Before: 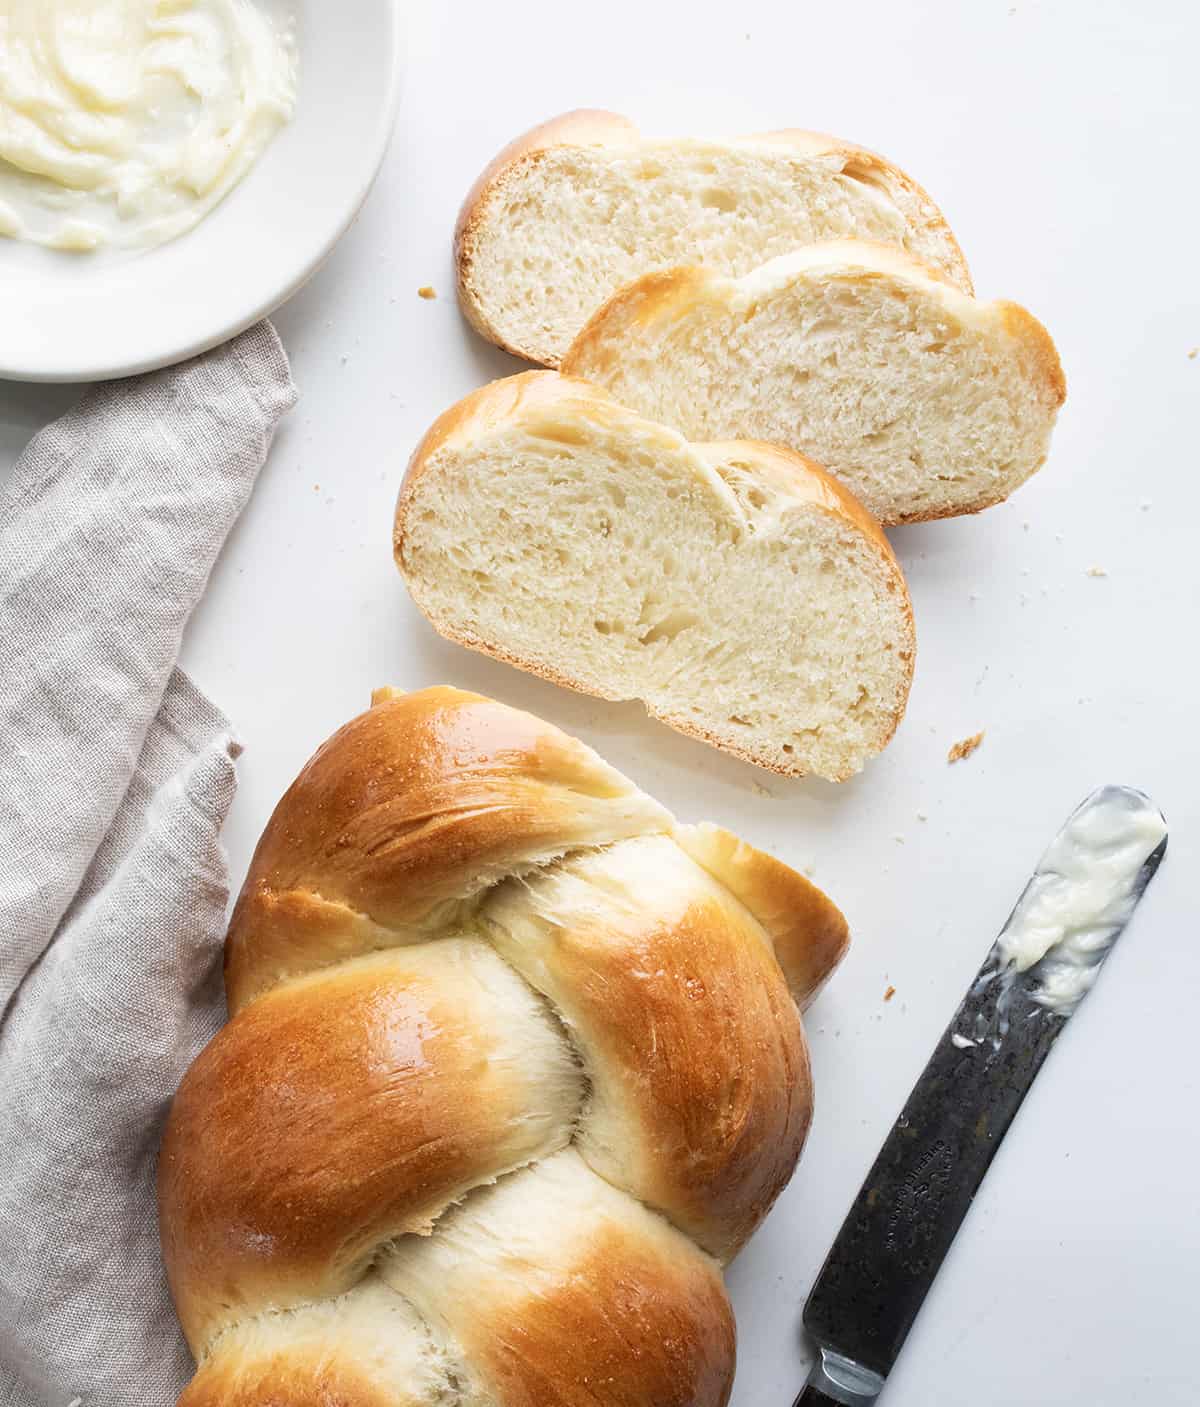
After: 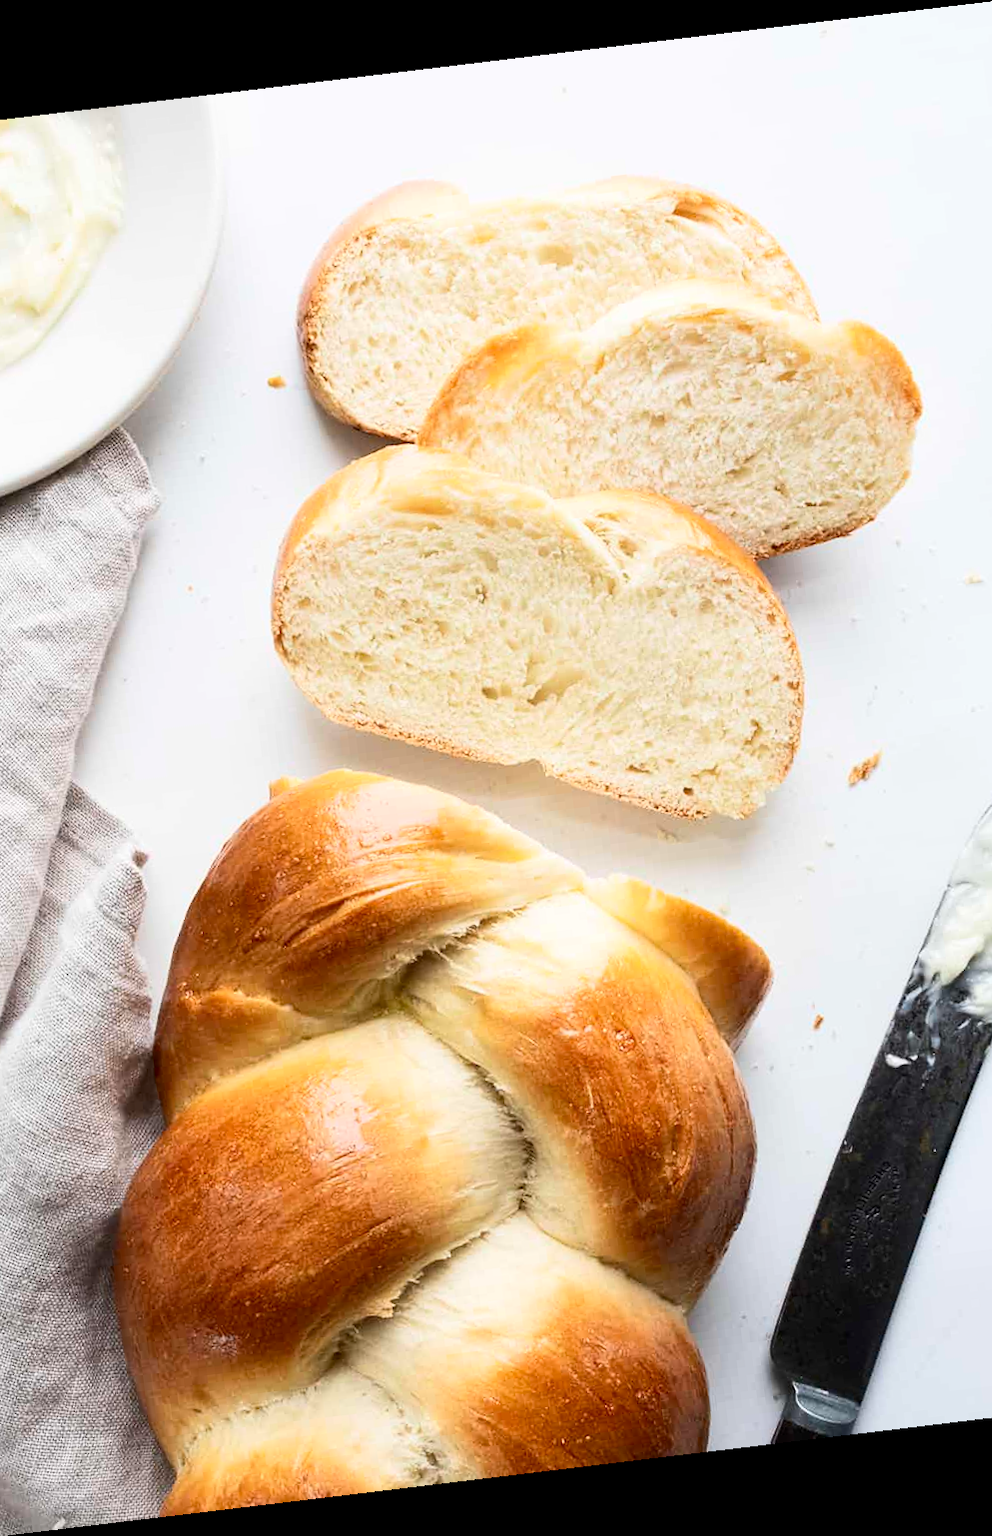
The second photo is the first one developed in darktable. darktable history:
rotate and perspective: rotation -6.83°, automatic cropping off
contrast brightness saturation: contrast 0.22
crop: left 13.443%, right 13.31%
